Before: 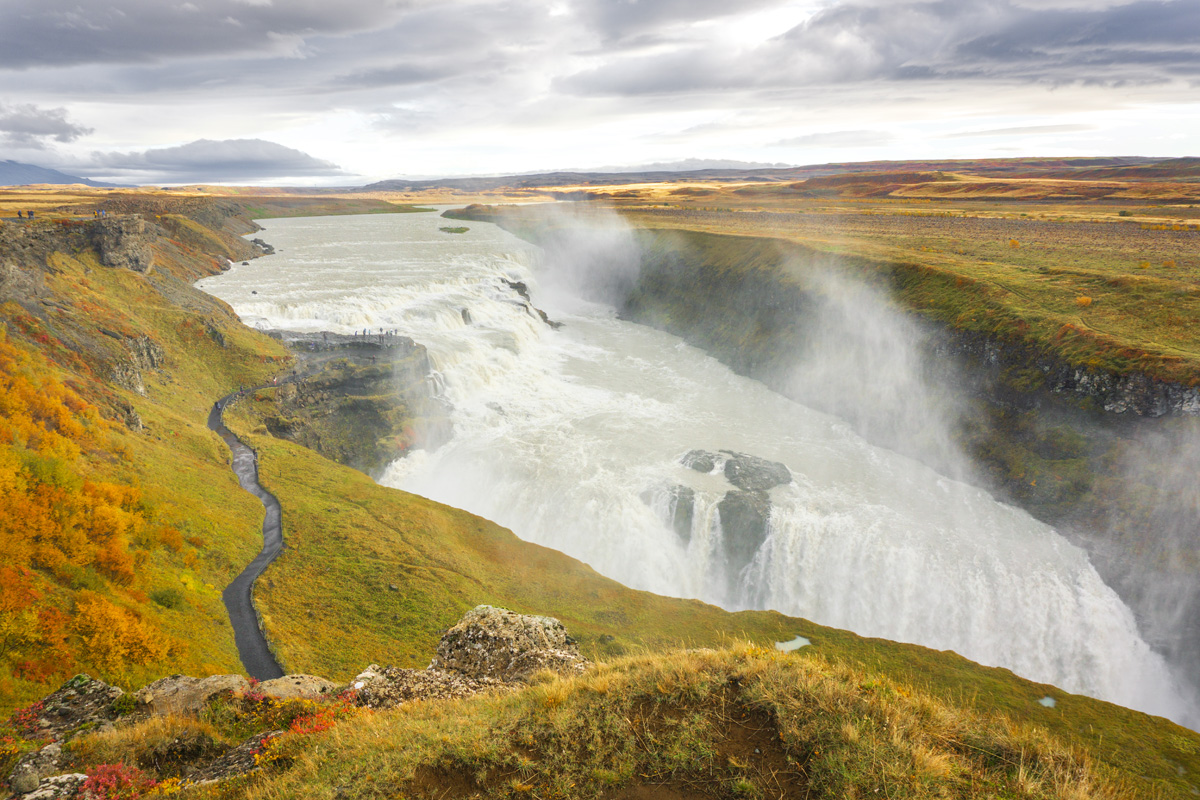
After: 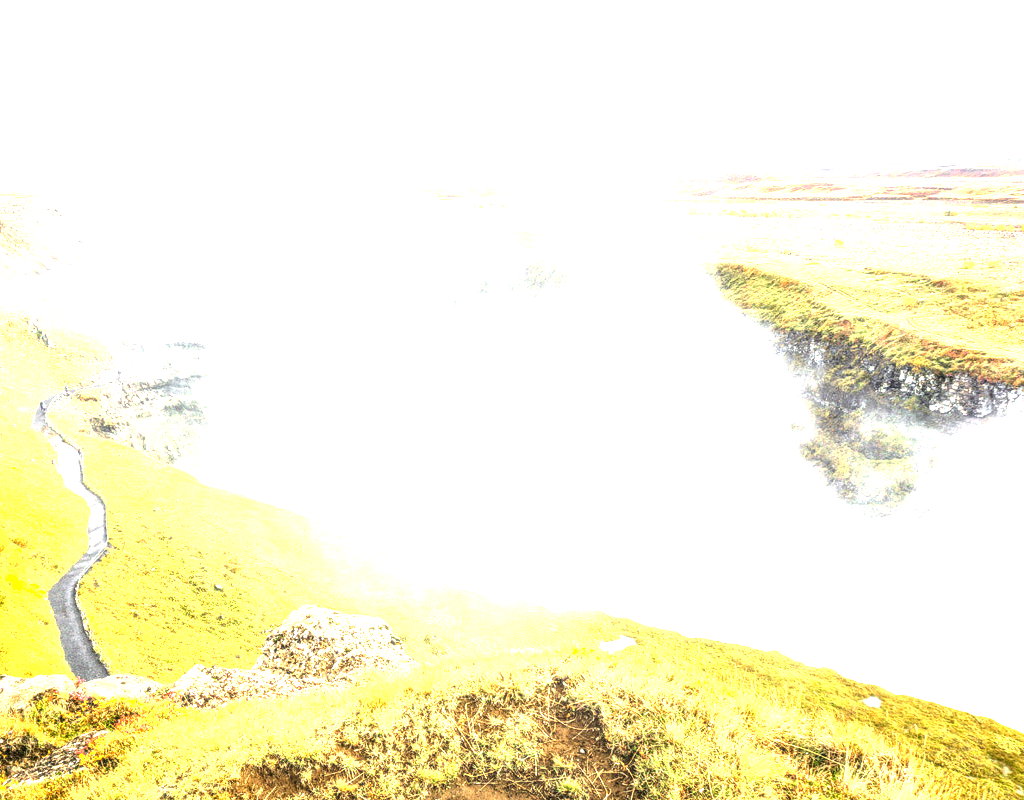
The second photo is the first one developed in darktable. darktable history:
local contrast: highlights 0%, shadows 0%, detail 182%
exposure: black level correction 0, exposure 1.975 EV, compensate exposure bias true, compensate highlight preservation false
crop and rotate: left 14.584%
tone equalizer: -8 EV -0.75 EV, -7 EV -0.7 EV, -6 EV -0.6 EV, -5 EV -0.4 EV, -3 EV 0.4 EV, -2 EV 0.6 EV, -1 EV 0.7 EV, +0 EV 0.75 EV, edges refinement/feathering 500, mask exposure compensation -1.57 EV, preserve details no
